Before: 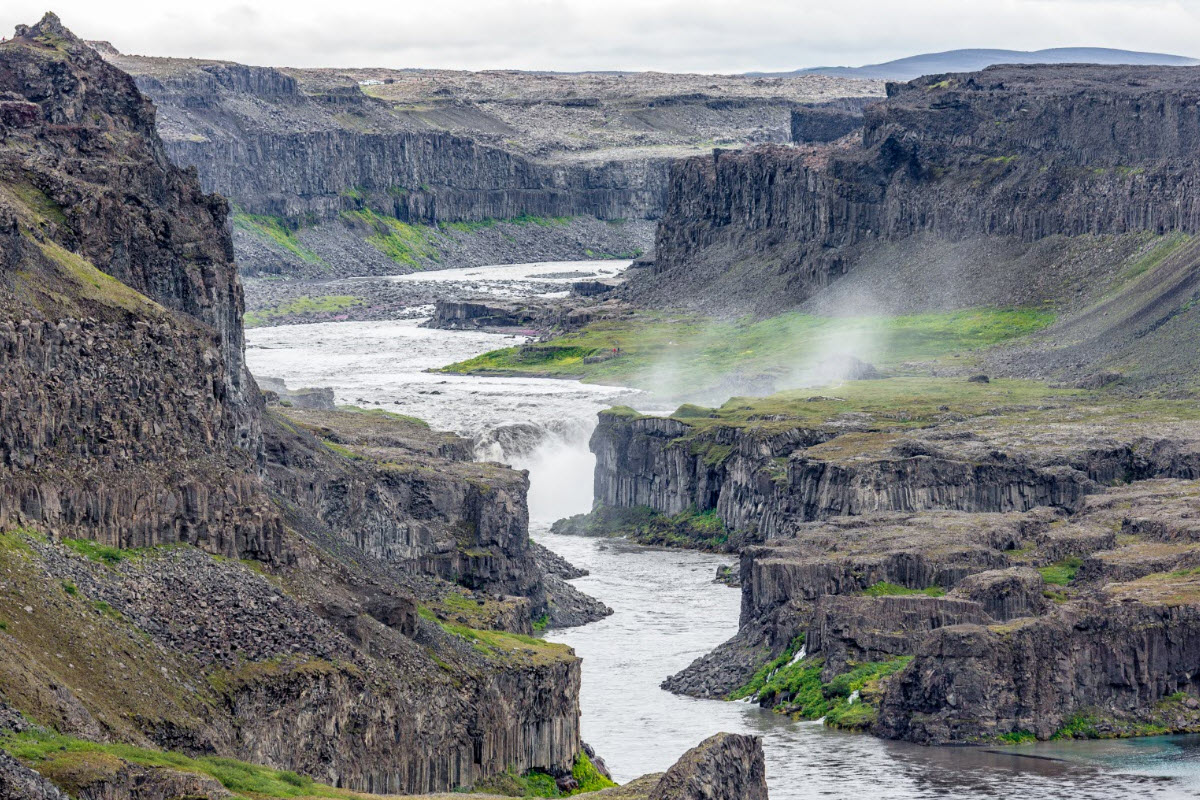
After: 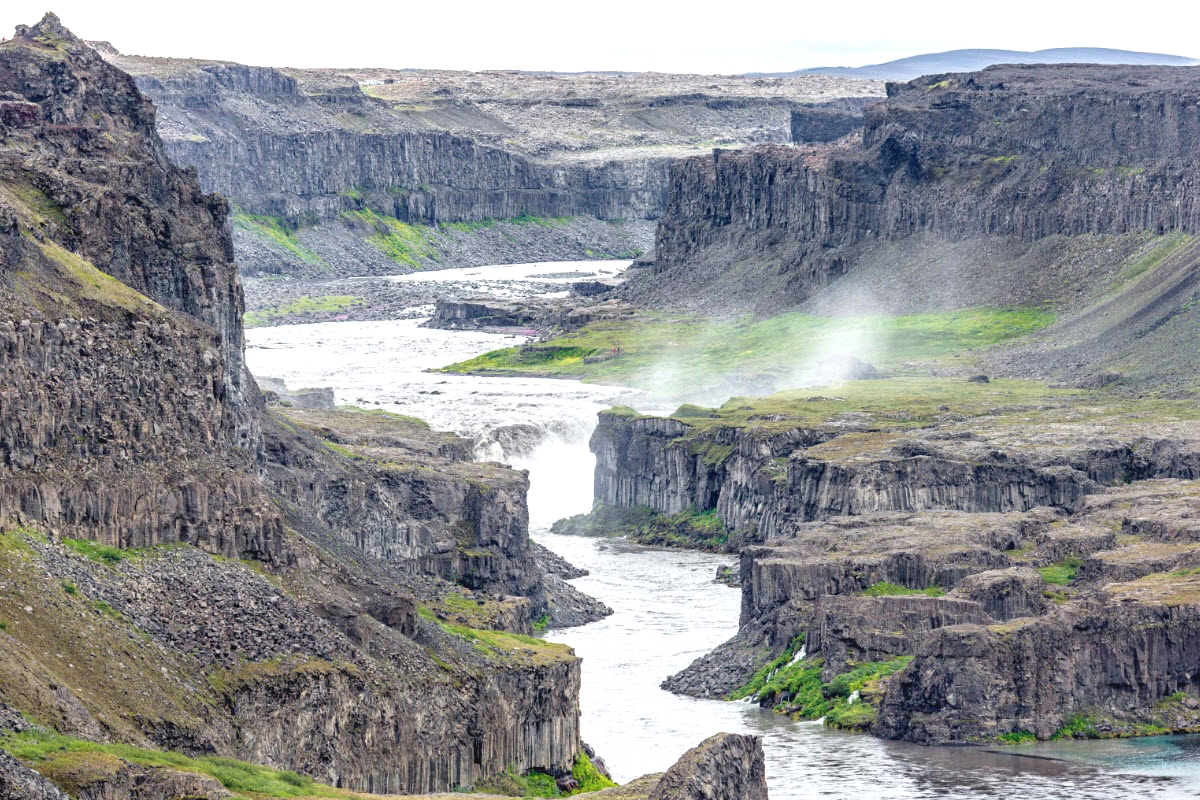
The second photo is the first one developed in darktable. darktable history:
contrast brightness saturation: contrast -0.1, saturation -0.1
exposure: black level correction 0.001, exposure 0.675 EV, compensate highlight preservation false
